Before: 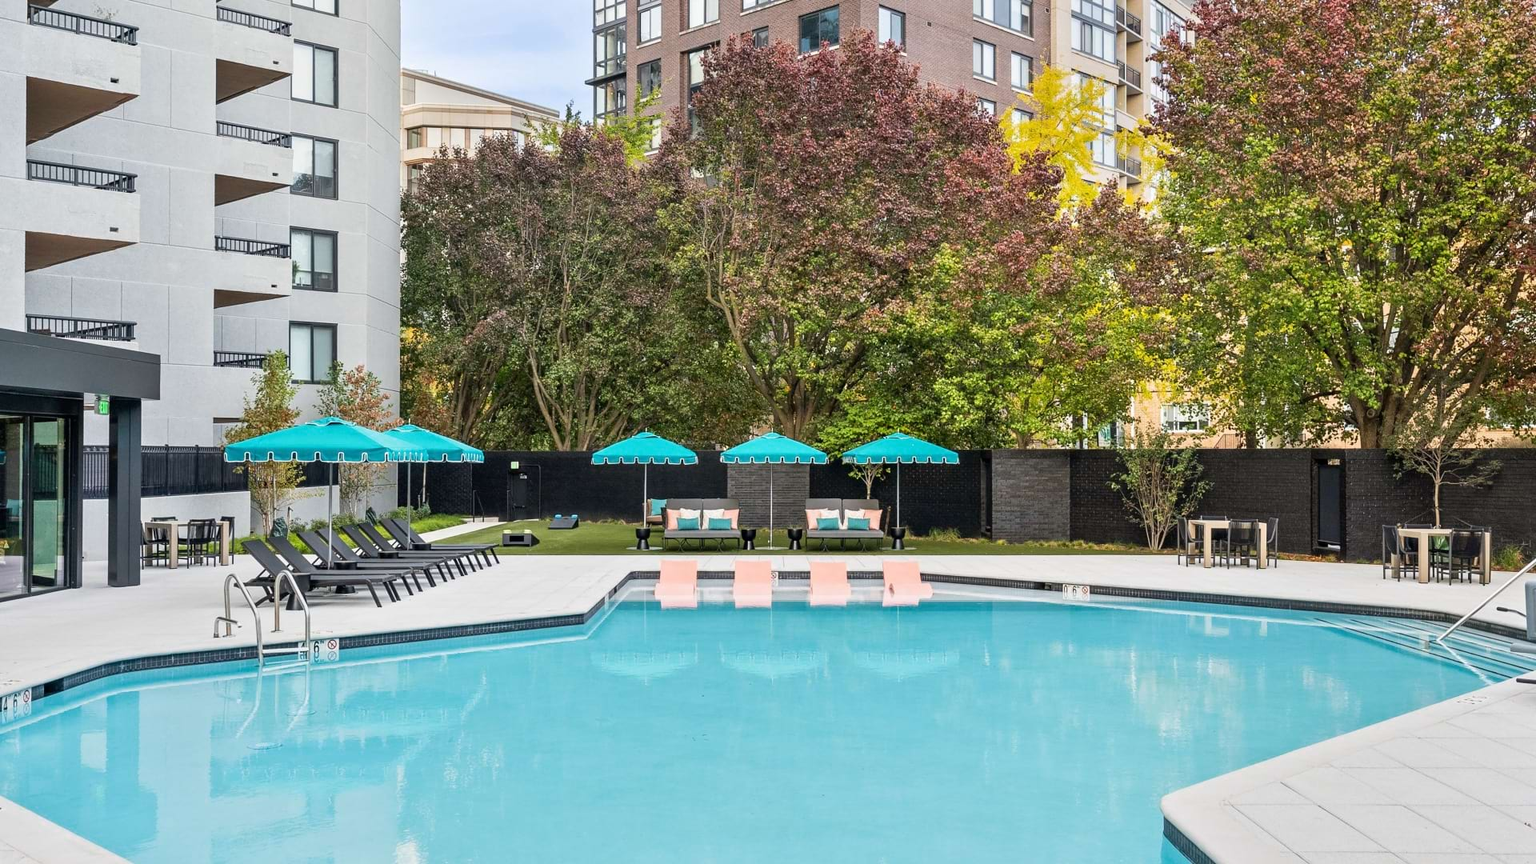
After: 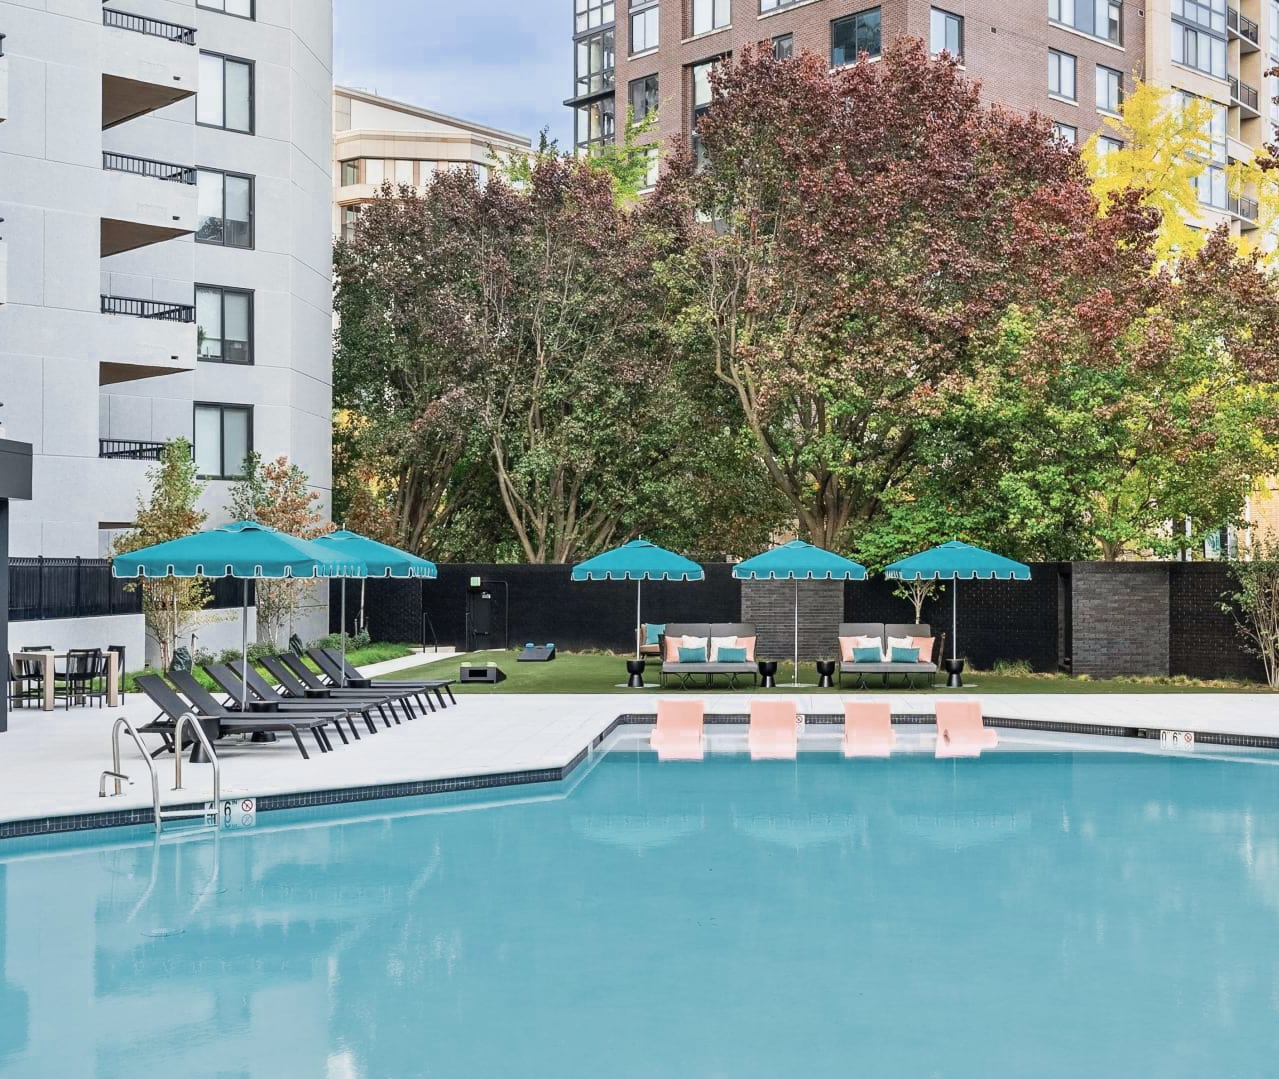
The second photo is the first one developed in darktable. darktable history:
rotate and perspective: automatic cropping off
crop and rotate: left 8.786%, right 24.548%
color zones: curves: ch0 [(0, 0.5) (0.125, 0.4) (0.25, 0.5) (0.375, 0.4) (0.5, 0.4) (0.625, 0.35) (0.75, 0.35) (0.875, 0.5)]; ch1 [(0, 0.35) (0.125, 0.45) (0.25, 0.35) (0.375, 0.35) (0.5, 0.35) (0.625, 0.35) (0.75, 0.45) (0.875, 0.35)]; ch2 [(0, 0.6) (0.125, 0.5) (0.25, 0.5) (0.375, 0.6) (0.5, 0.6) (0.625, 0.5) (0.75, 0.5) (0.875, 0.5)]
exposure: exposure -0.21 EV, compensate highlight preservation false
contrast brightness saturation: contrast 0.2, brightness 0.16, saturation 0.22
white balance: red 0.988, blue 1.017
shadows and highlights: shadows 30.86, highlights 0, soften with gaussian
